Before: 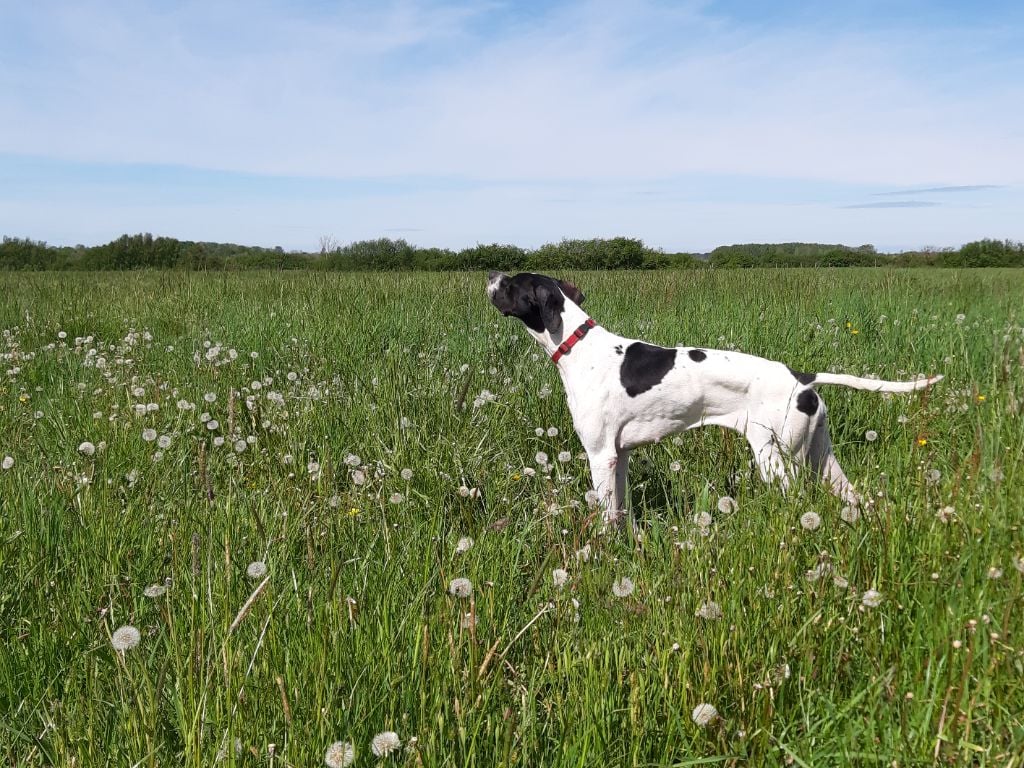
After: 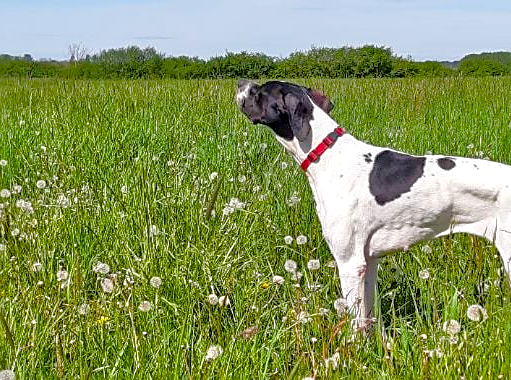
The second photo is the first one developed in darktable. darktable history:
local contrast: on, module defaults
crop: left 24.574%, top 25.101%, right 25.434%, bottom 25.416%
tone equalizer: -7 EV 0.155 EV, -6 EV 0.625 EV, -5 EV 1.13 EV, -4 EV 1.32 EV, -3 EV 1.18 EV, -2 EV 0.6 EV, -1 EV 0.167 EV
shadows and highlights: shadows 25.91, highlights -25.52
color balance rgb: shadows lift › chroma 1.024%, shadows lift › hue 241.76°, linear chroma grading › global chroma 16.49%, perceptual saturation grading › global saturation 27.254%, perceptual saturation grading › highlights -27.709%, perceptual saturation grading › mid-tones 15.112%, perceptual saturation grading › shadows 34.253%
sharpen: on, module defaults
